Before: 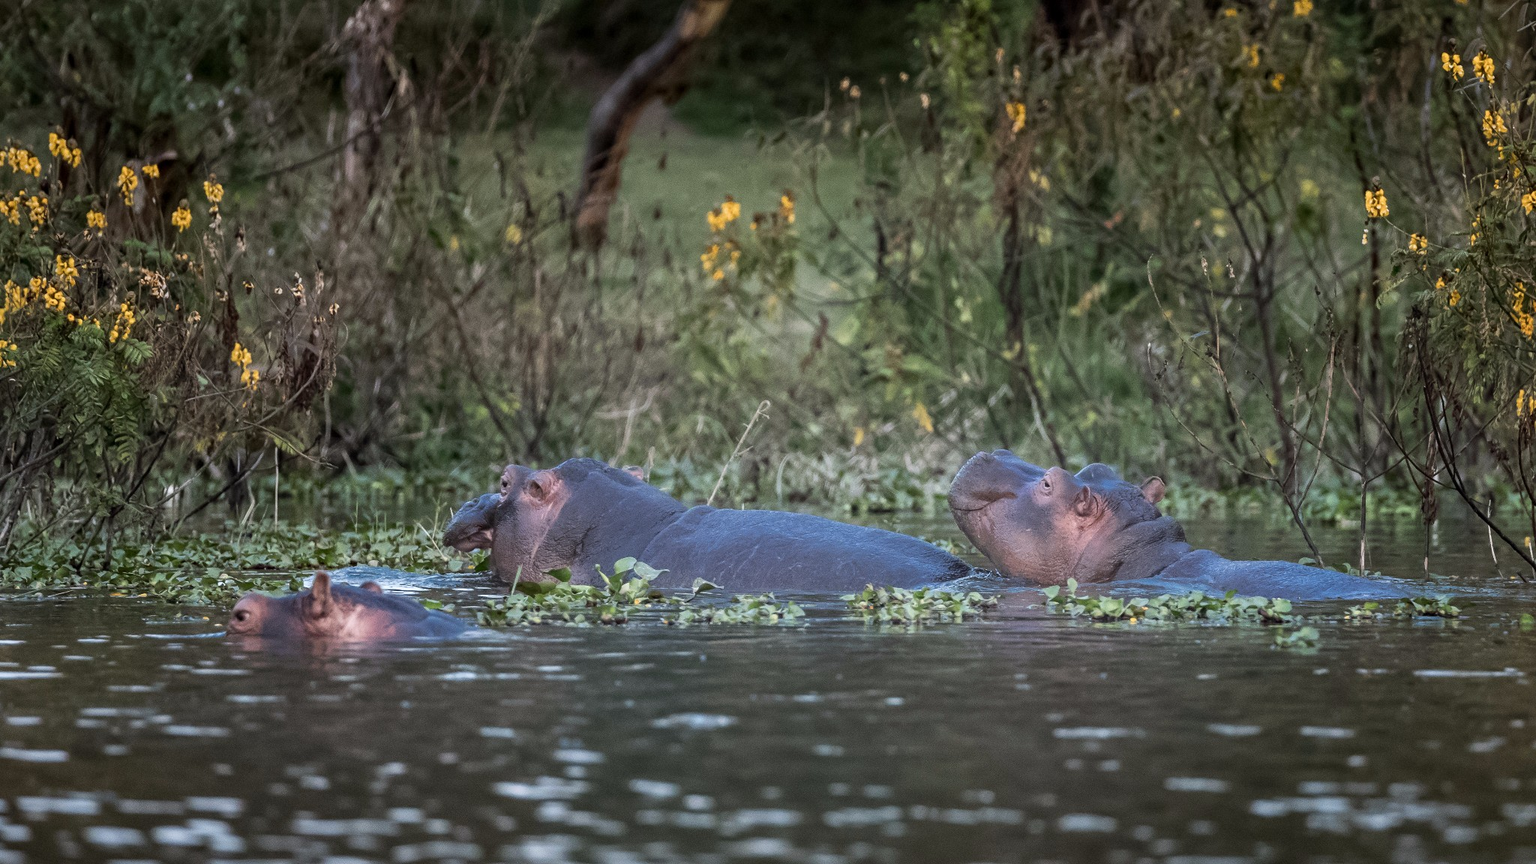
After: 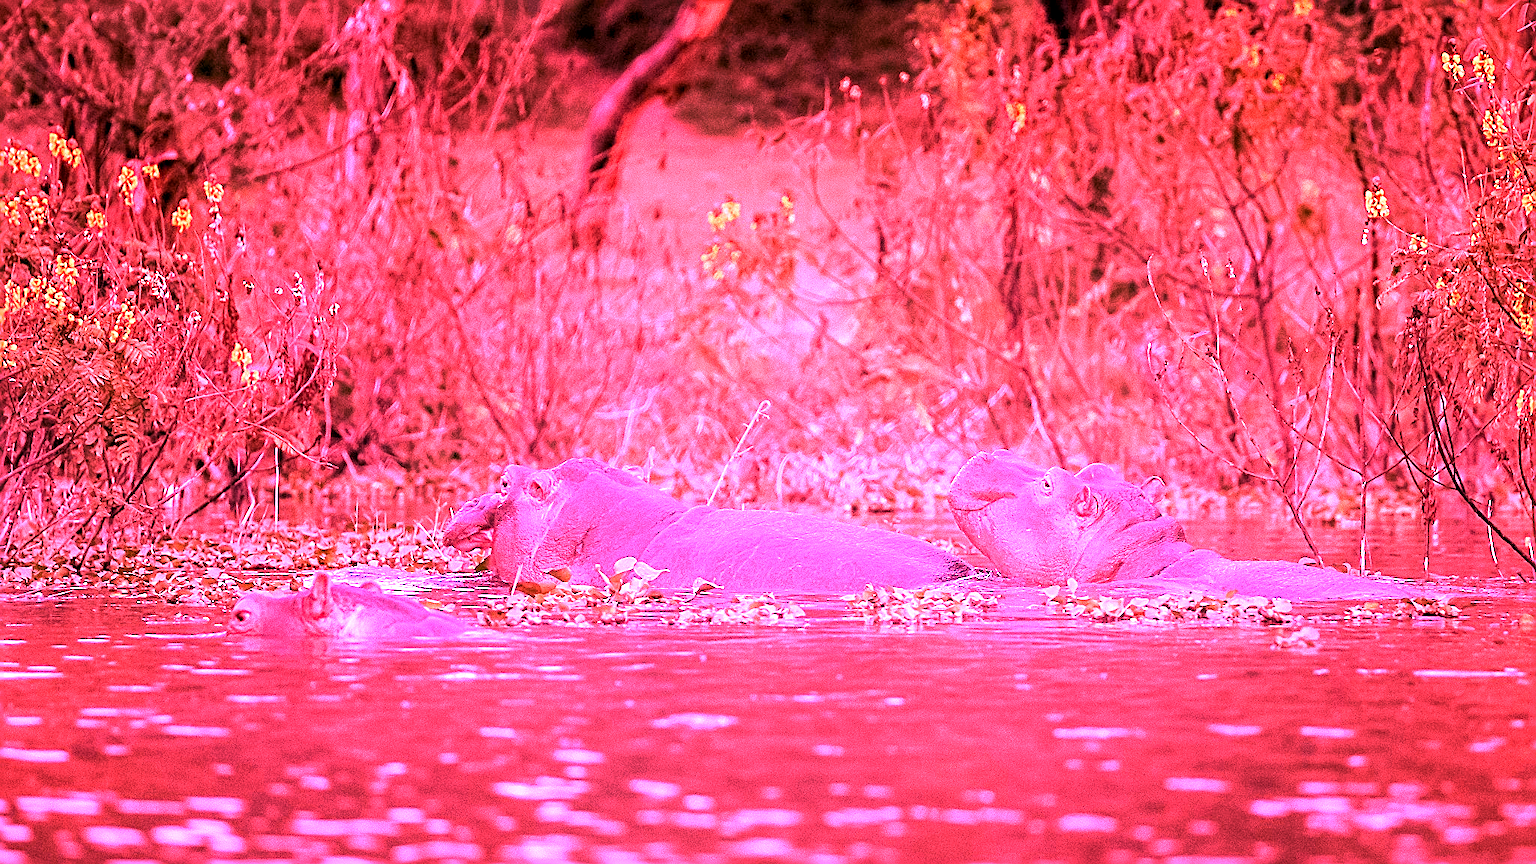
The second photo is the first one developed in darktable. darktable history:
sharpen: on, module defaults
exposure: exposure 0.258 EV, compensate highlight preservation false
local contrast: highlights 100%, shadows 100%, detail 120%, midtone range 0.2
white balance: red 4.26, blue 1.802
